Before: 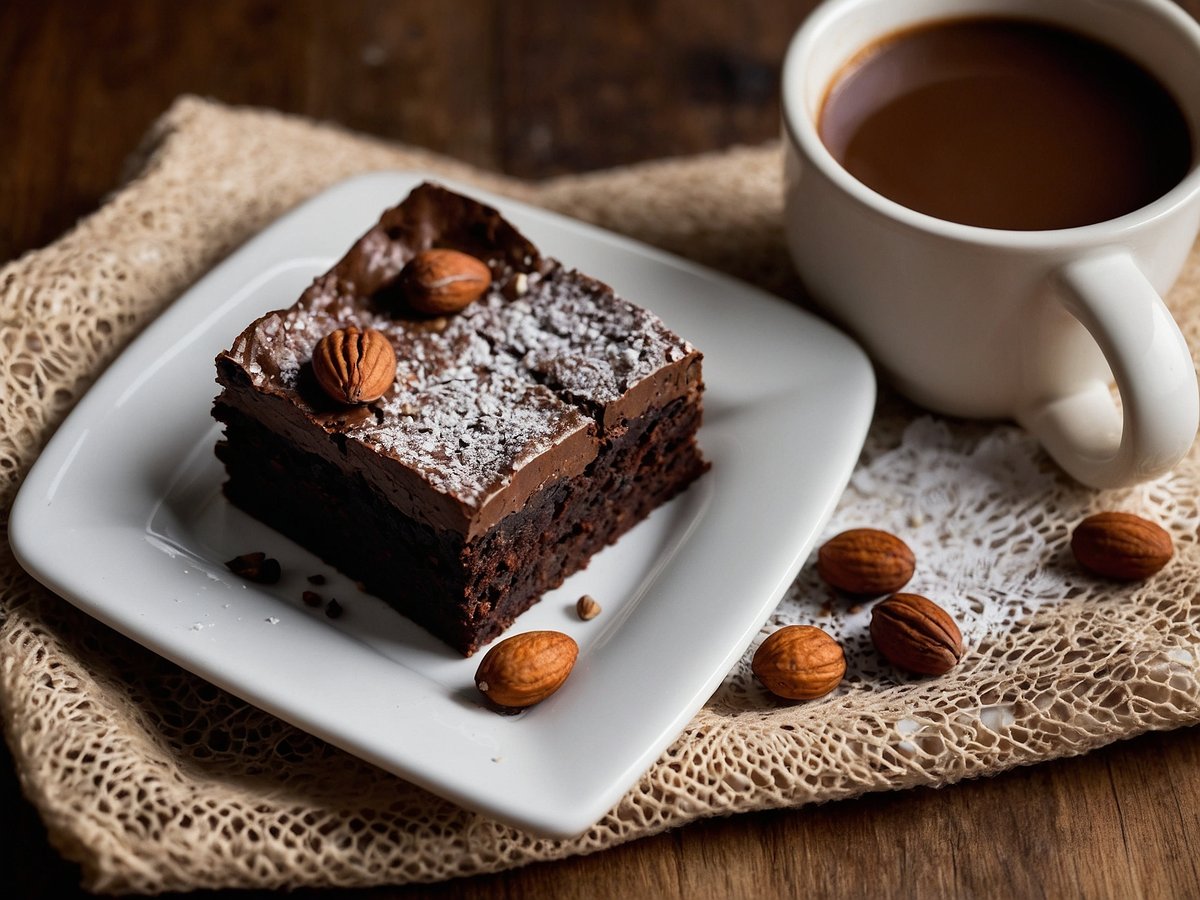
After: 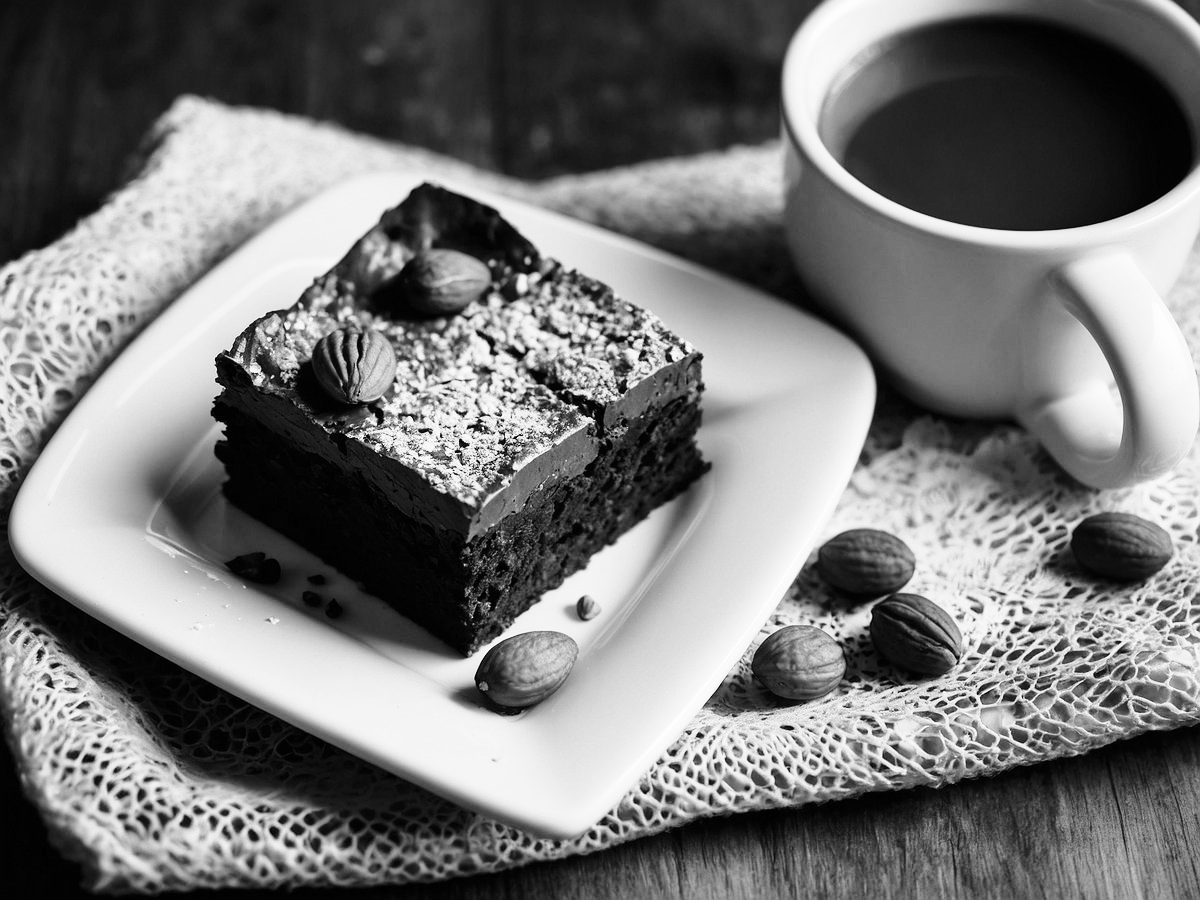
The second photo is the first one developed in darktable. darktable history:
base curve: curves: ch0 [(0, 0) (0.028, 0.03) (0.121, 0.232) (0.46, 0.748) (0.859, 0.968) (1, 1)], preserve colors none
monochrome: on, module defaults
